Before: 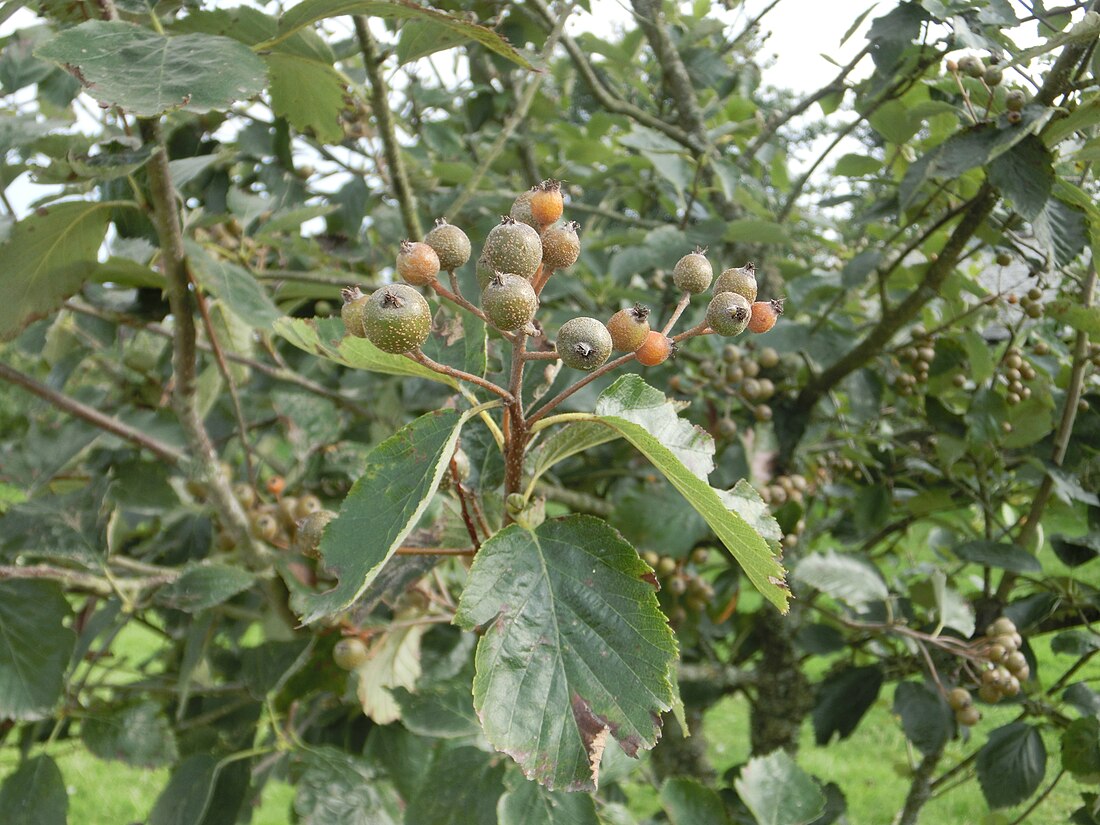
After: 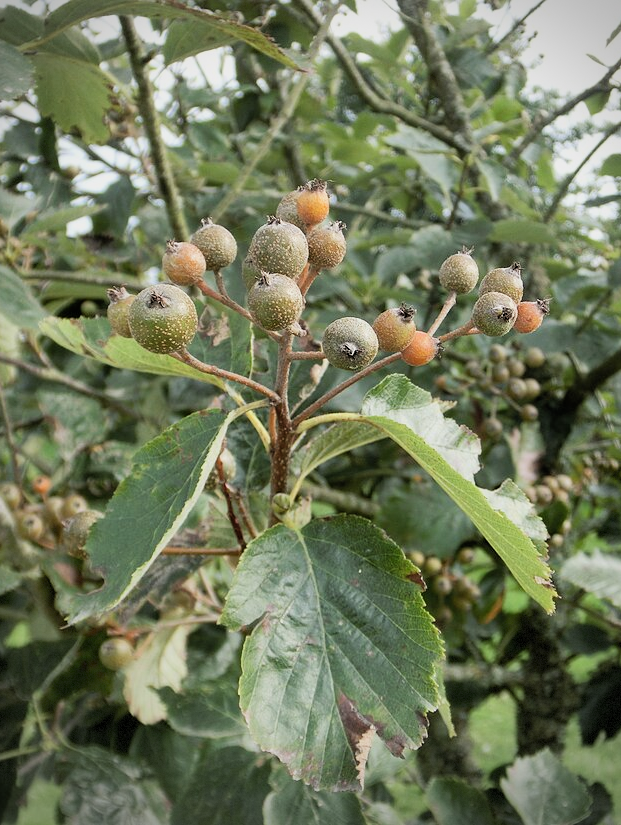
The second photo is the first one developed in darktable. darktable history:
crop: left 21.286%, right 22.232%
vignetting: fall-off start 73.71%, brightness -0.457, saturation -0.307, center (0.034, -0.083), dithering 8-bit output
filmic rgb: middle gray luminance 12.47%, black relative exposure -10.2 EV, white relative exposure 3.47 EV, target black luminance 0%, hardness 5.76, latitude 44.82%, contrast 1.23, highlights saturation mix 5.35%, shadows ↔ highlights balance 26.96%
